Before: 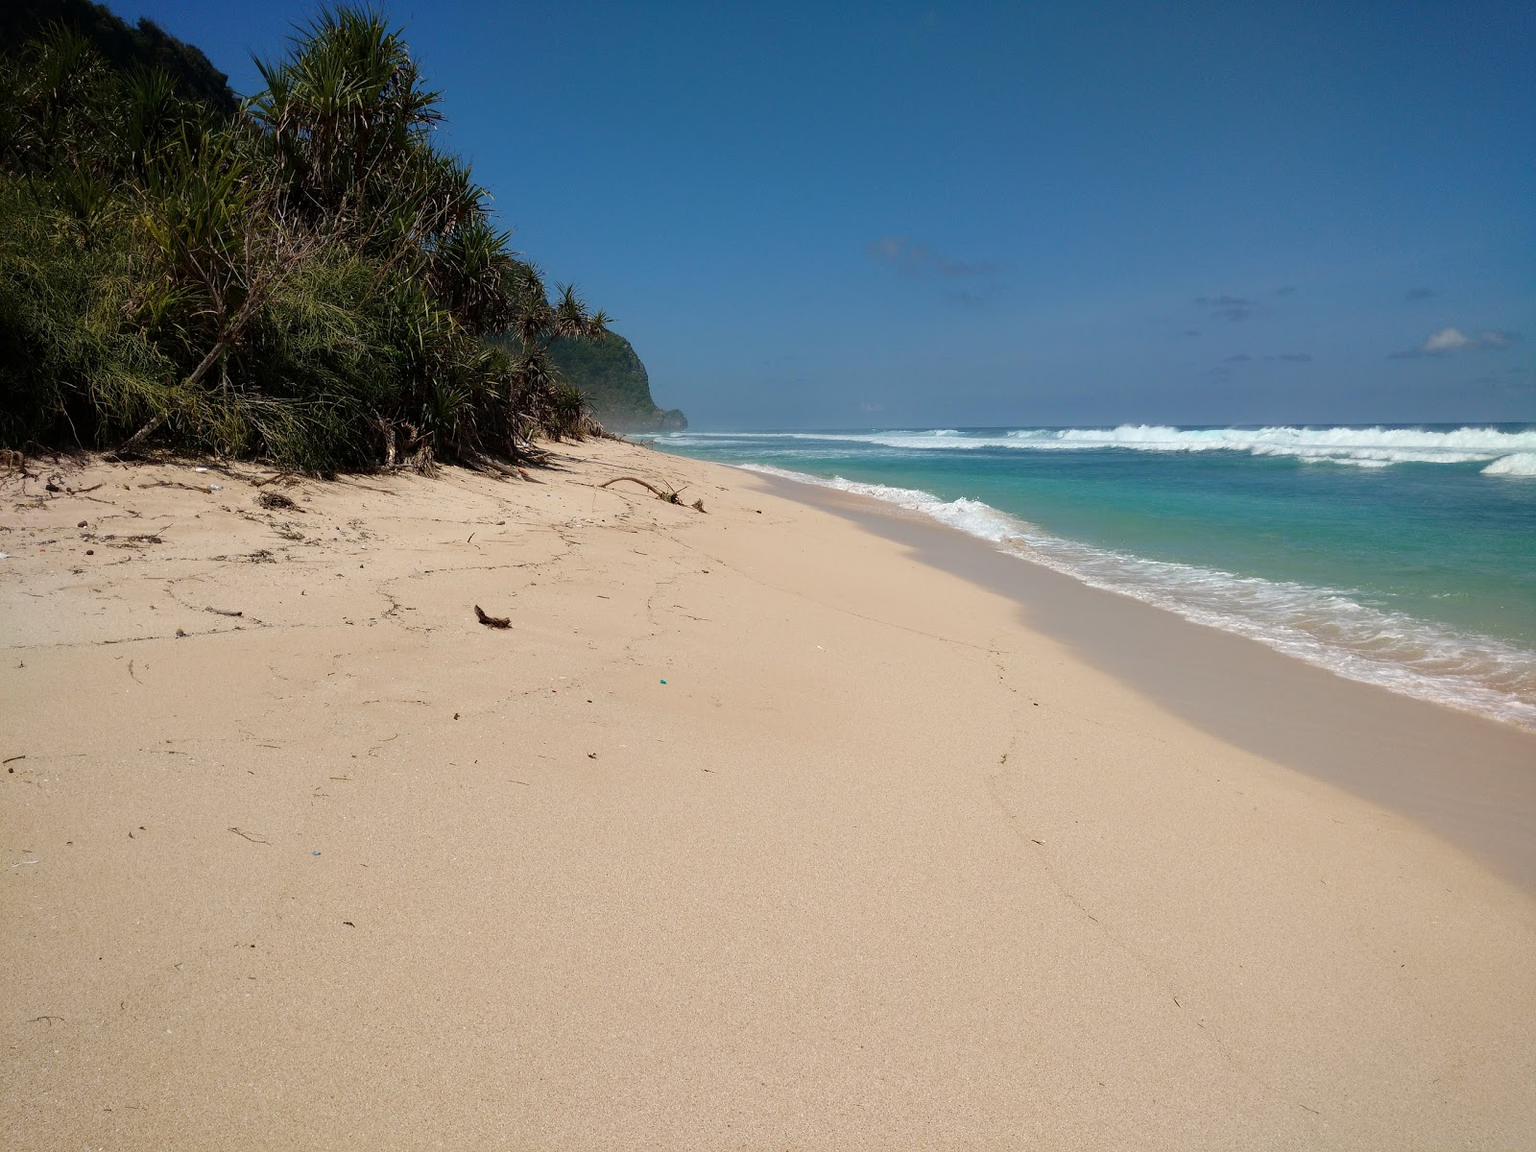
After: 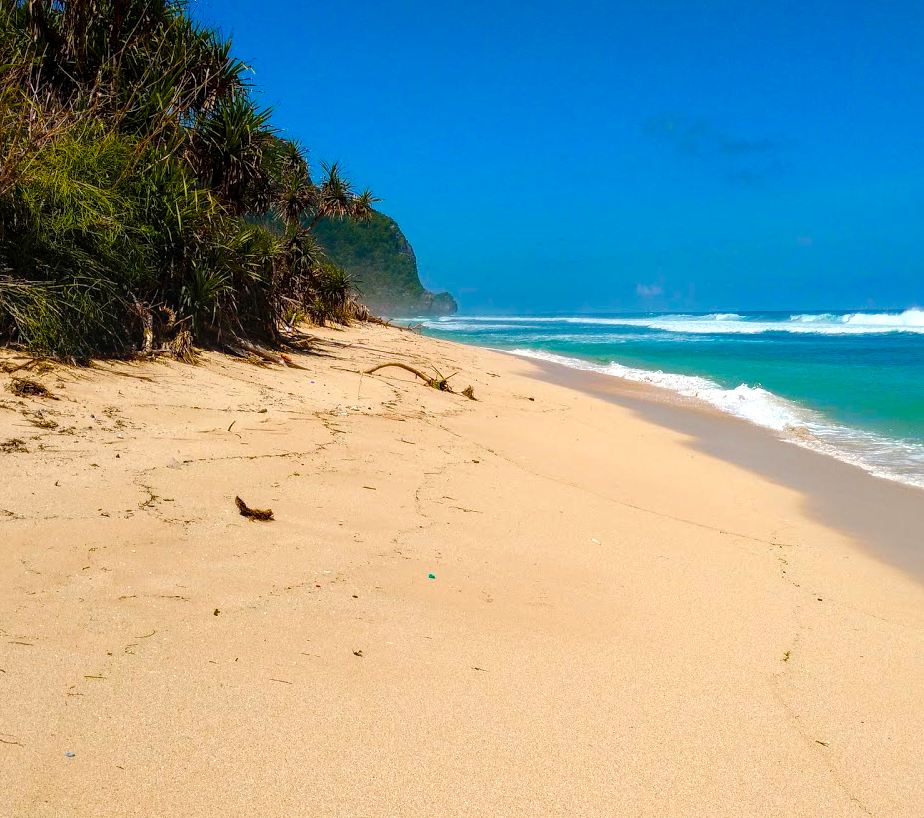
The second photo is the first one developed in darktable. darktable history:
color balance rgb: linear chroma grading › shadows 10%, linear chroma grading › highlights 10%, linear chroma grading › global chroma 15%, linear chroma grading › mid-tones 15%, perceptual saturation grading › global saturation 40%, perceptual saturation grading › highlights -25%, perceptual saturation grading › mid-tones 35%, perceptual saturation grading › shadows 35%, perceptual brilliance grading › global brilliance 11.29%, global vibrance 11.29%
crop: left 16.202%, top 11.208%, right 26.045%, bottom 20.557%
local contrast: on, module defaults
